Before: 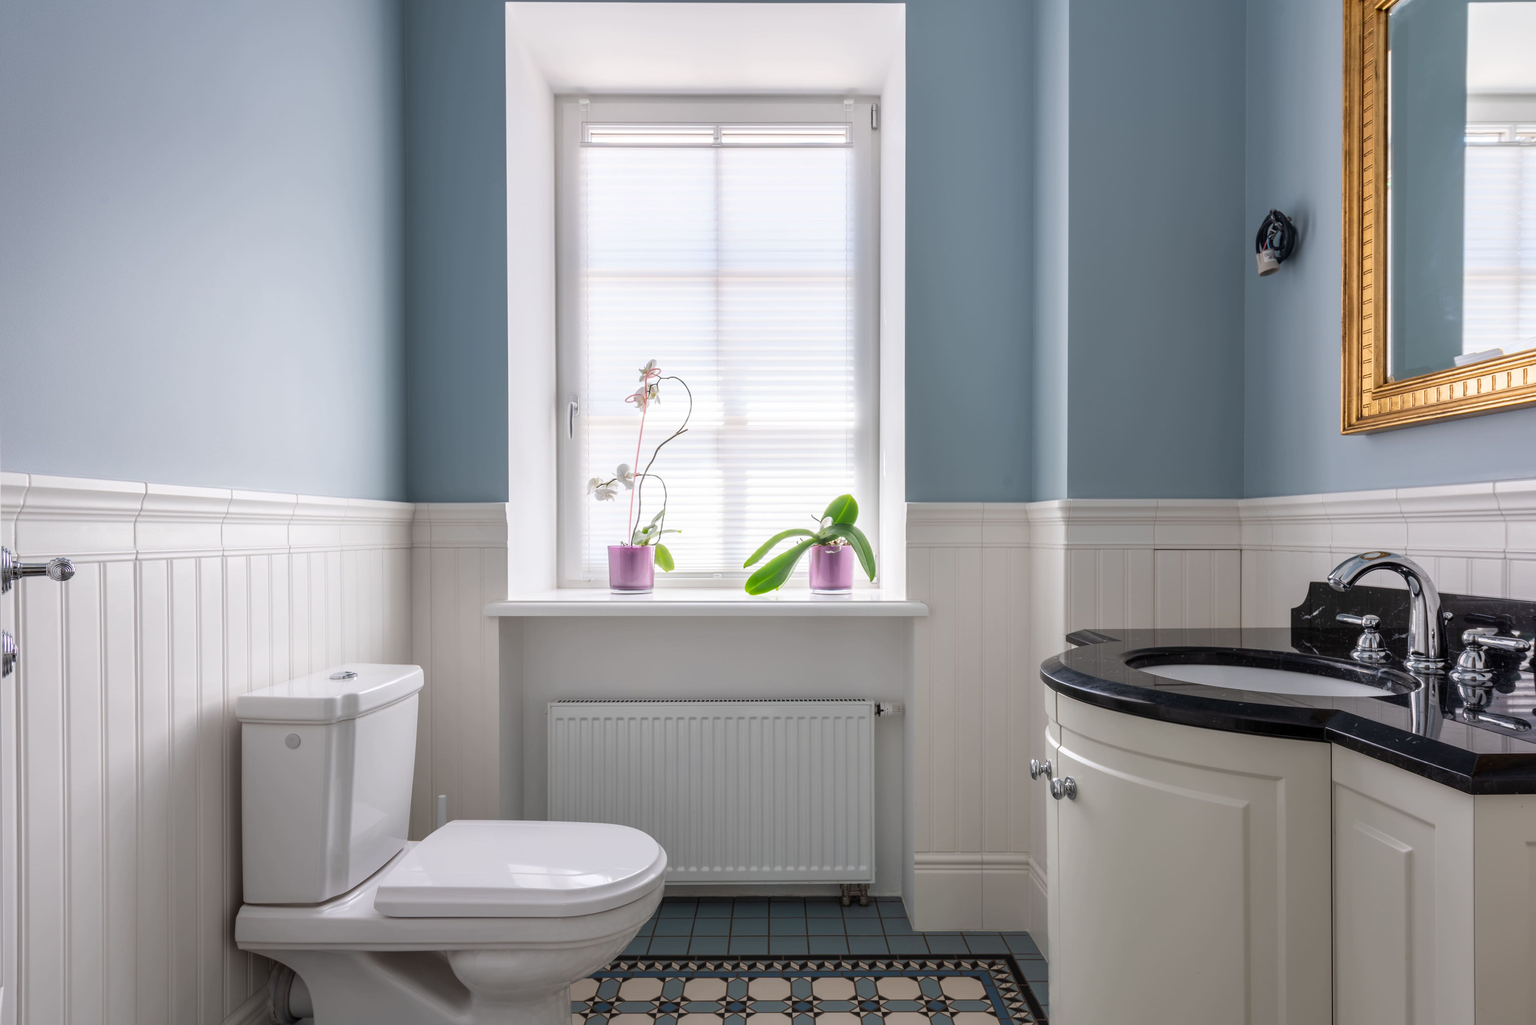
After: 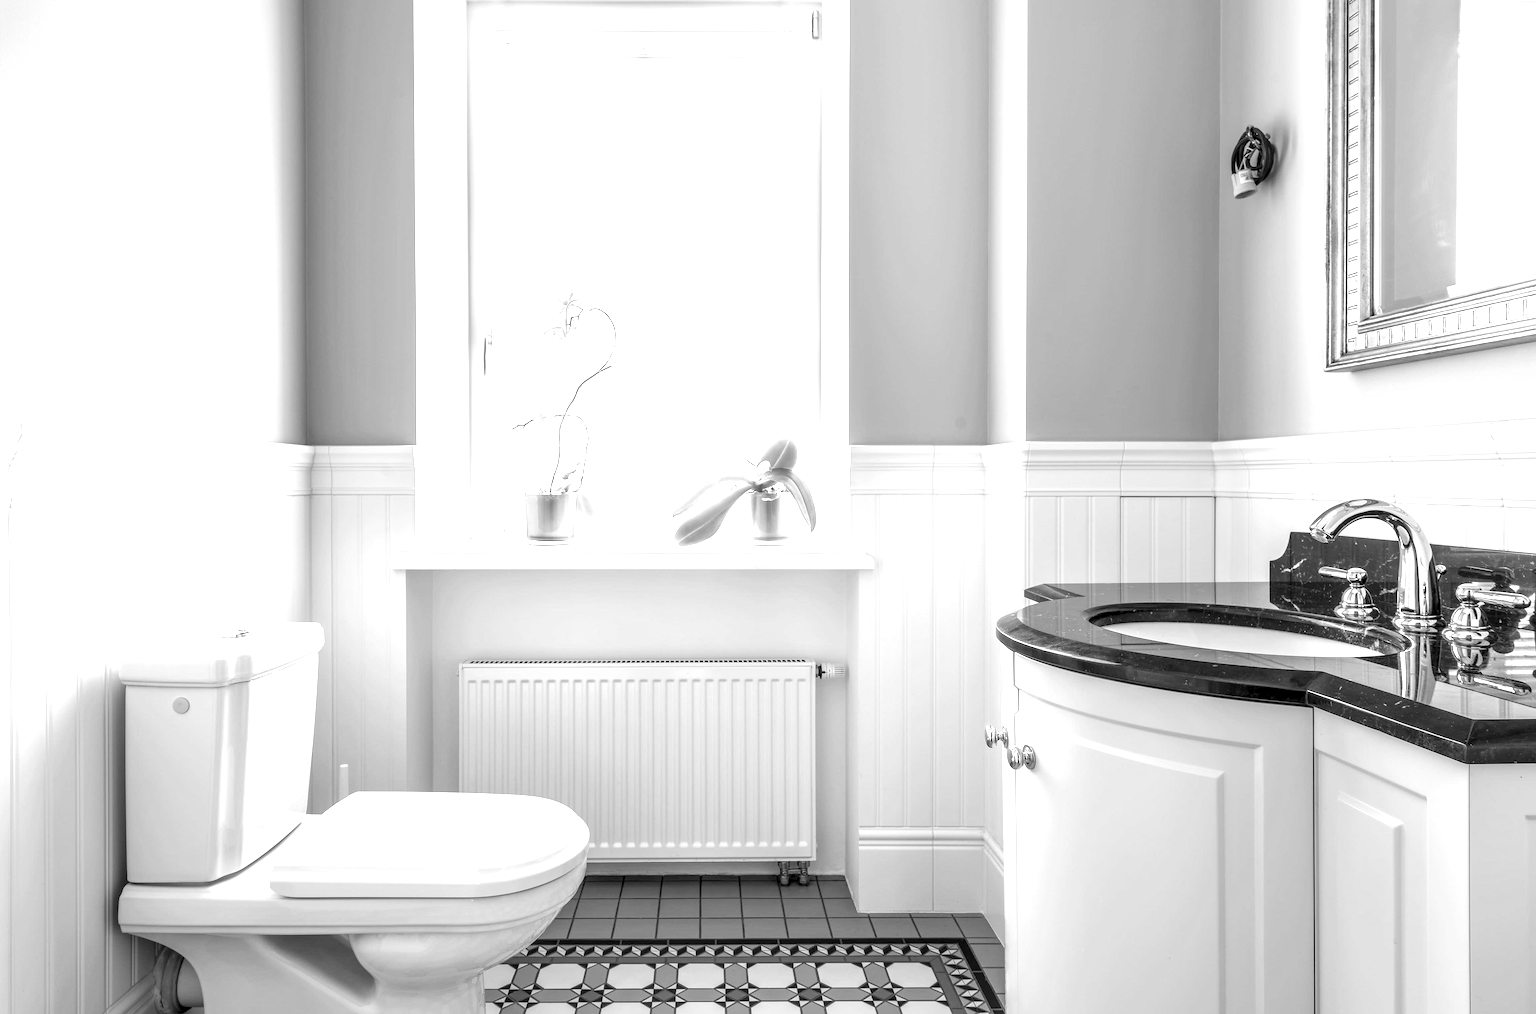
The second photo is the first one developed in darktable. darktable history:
contrast brightness saturation: contrast 0.07, brightness 0.18, saturation 0.4
crop and rotate: left 8.262%, top 9.226%
tone equalizer: on, module defaults
sharpen: radius 1.864, amount 0.398, threshold 1.271
monochrome: on, module defaults
local contrast: detail 150%
exposure: black level correction 0, exposure 1.379 EV, compensate exposure bias true, compensate highlight preservation false
color zones: curves: ch1 [(0.24, 0.629) (0.75, 0.5)]; ch2 [(0.255, 0.454) (0.745, 0.491)], mix 102.12%
